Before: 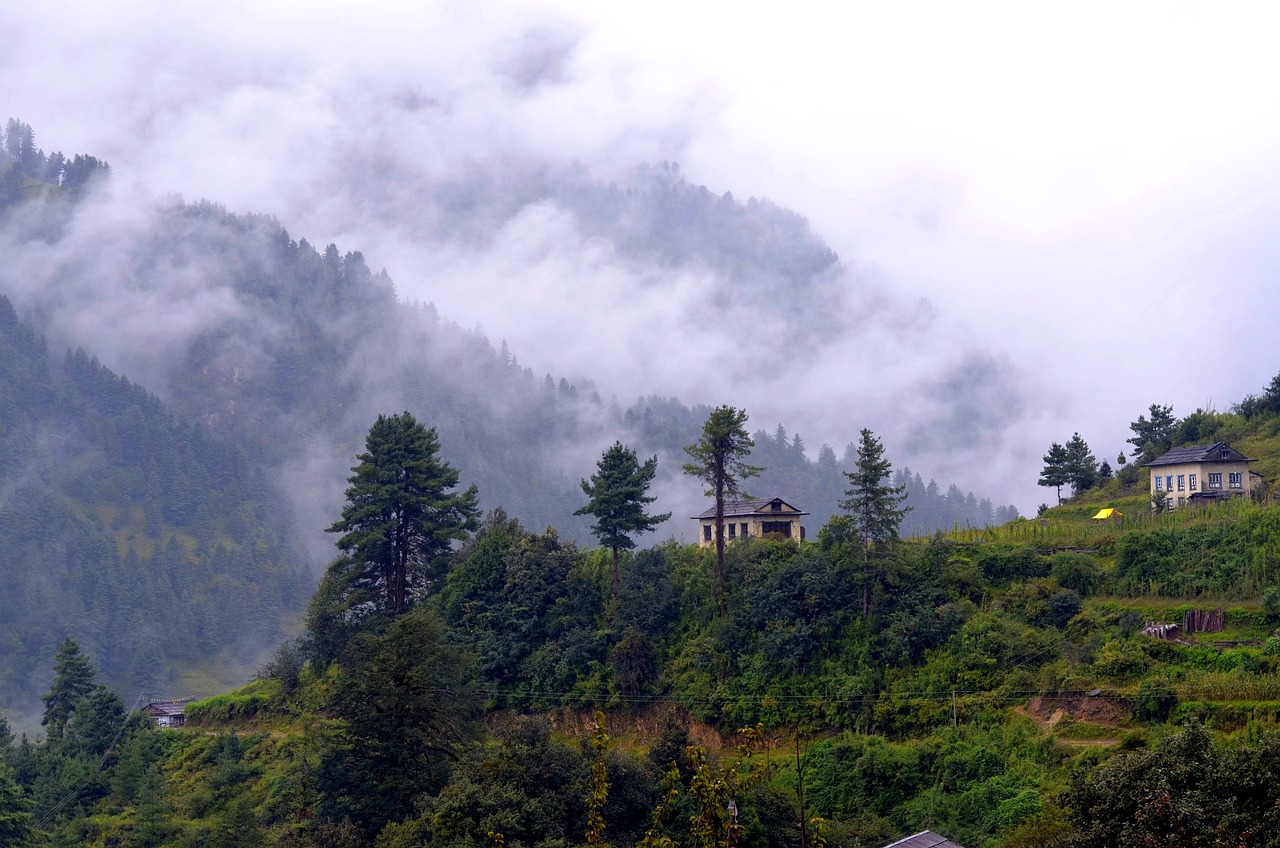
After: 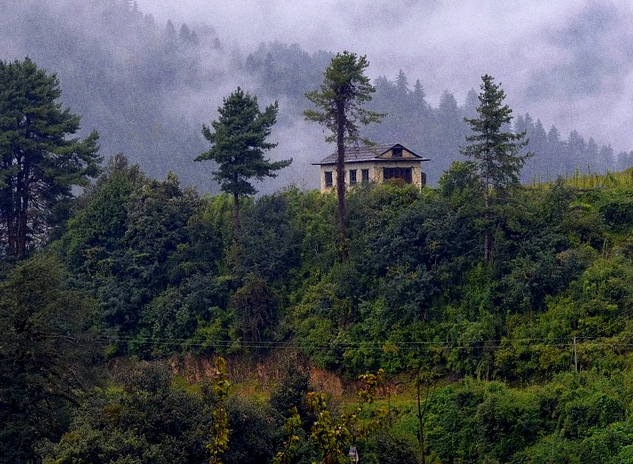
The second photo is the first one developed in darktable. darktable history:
crop: left 29.672%, top 41.786%, right 20.851%, bottom 3.487%
grain: coarseness 0.09 ISO
